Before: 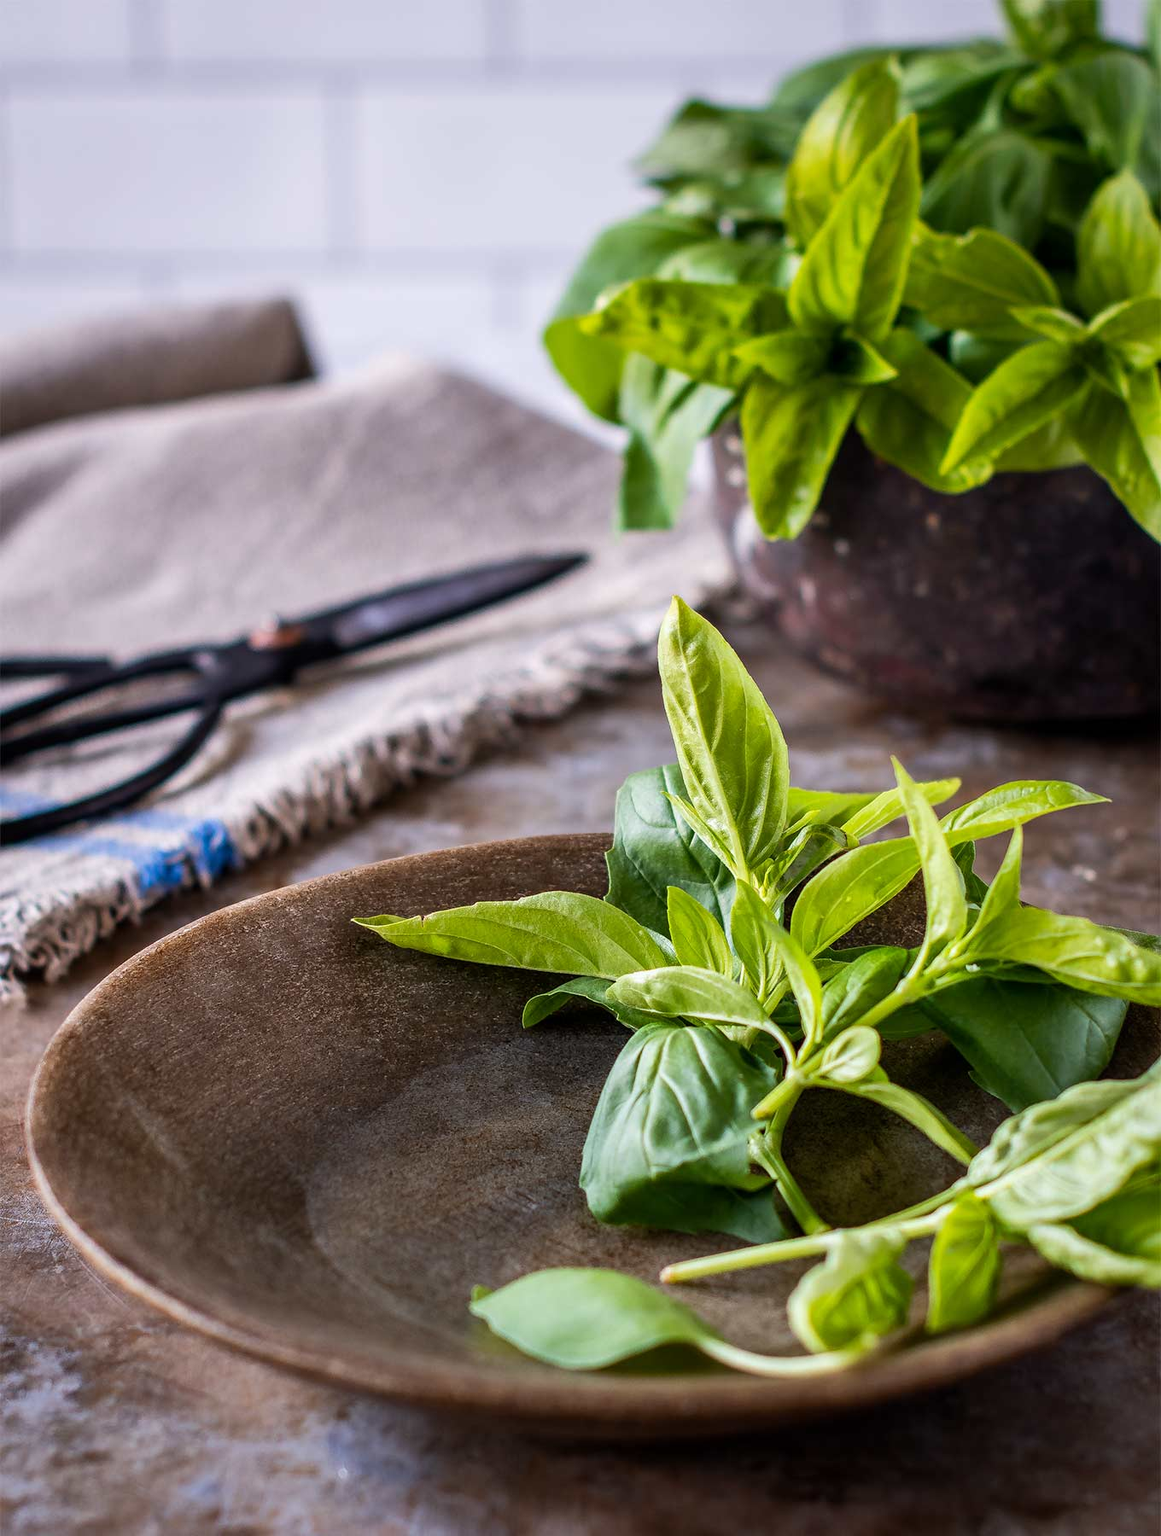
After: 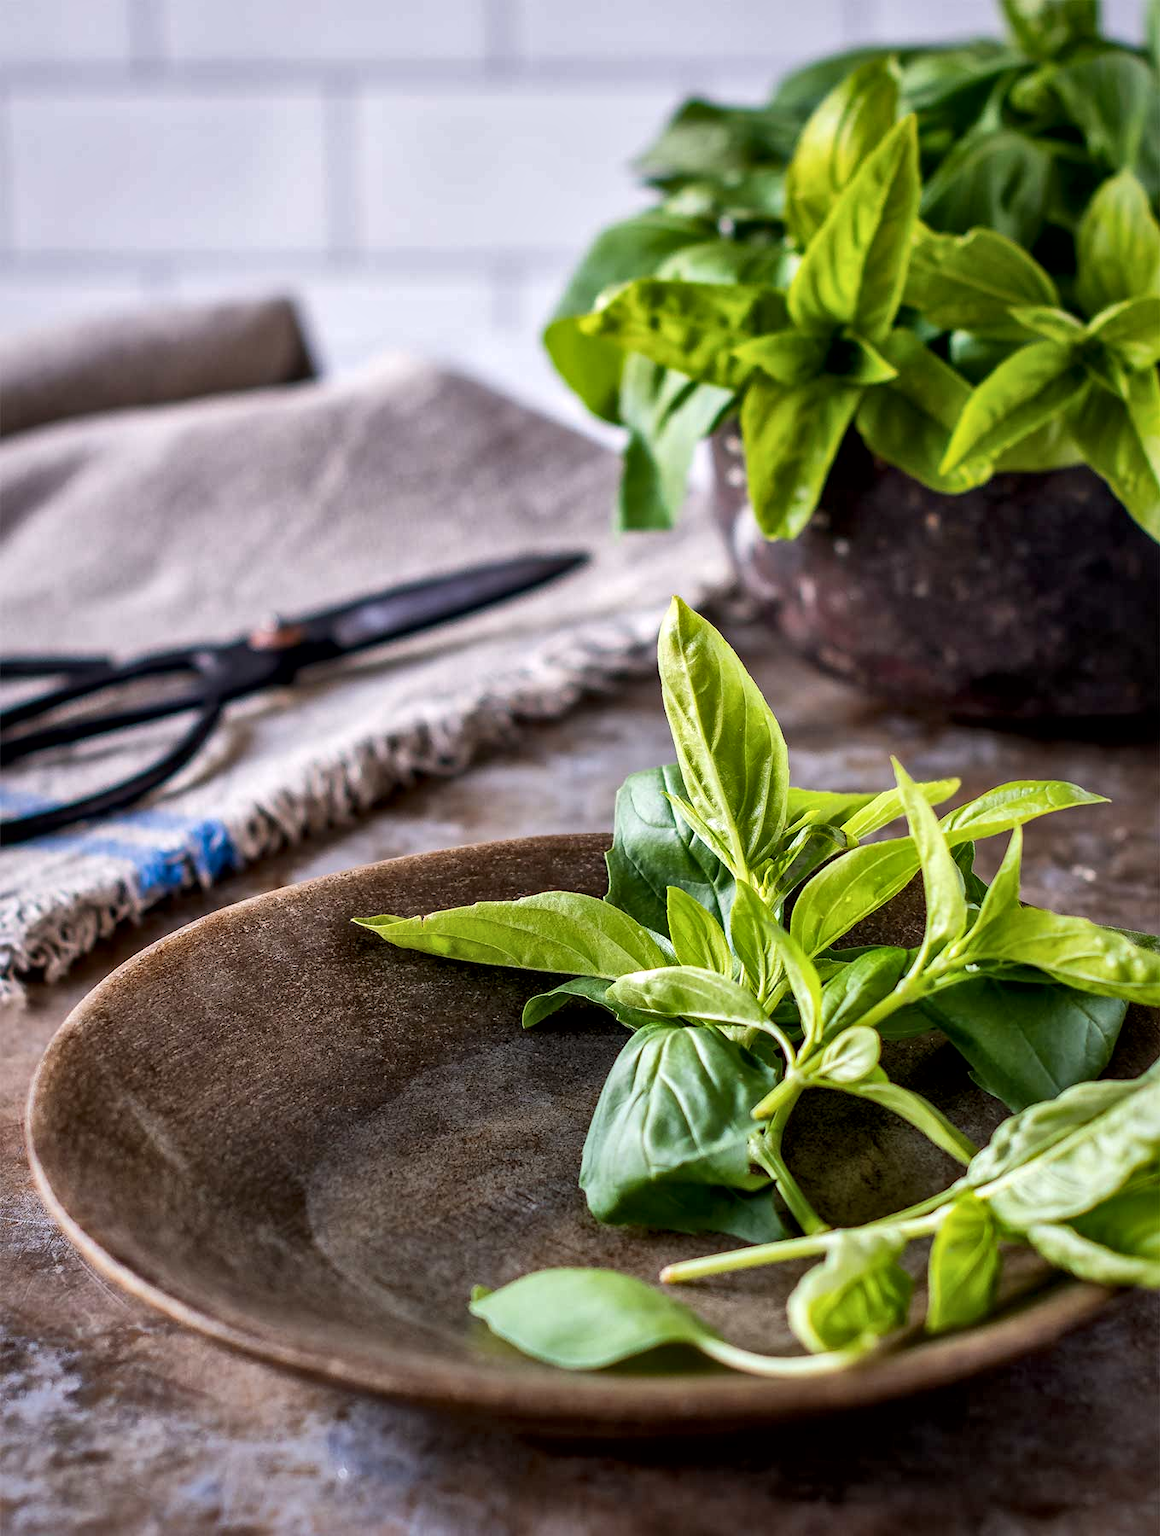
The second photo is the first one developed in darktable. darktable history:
local contrast: mode bilateral grid, contrast 21, coarseness 49, detail 161%, midtone range 0.2
